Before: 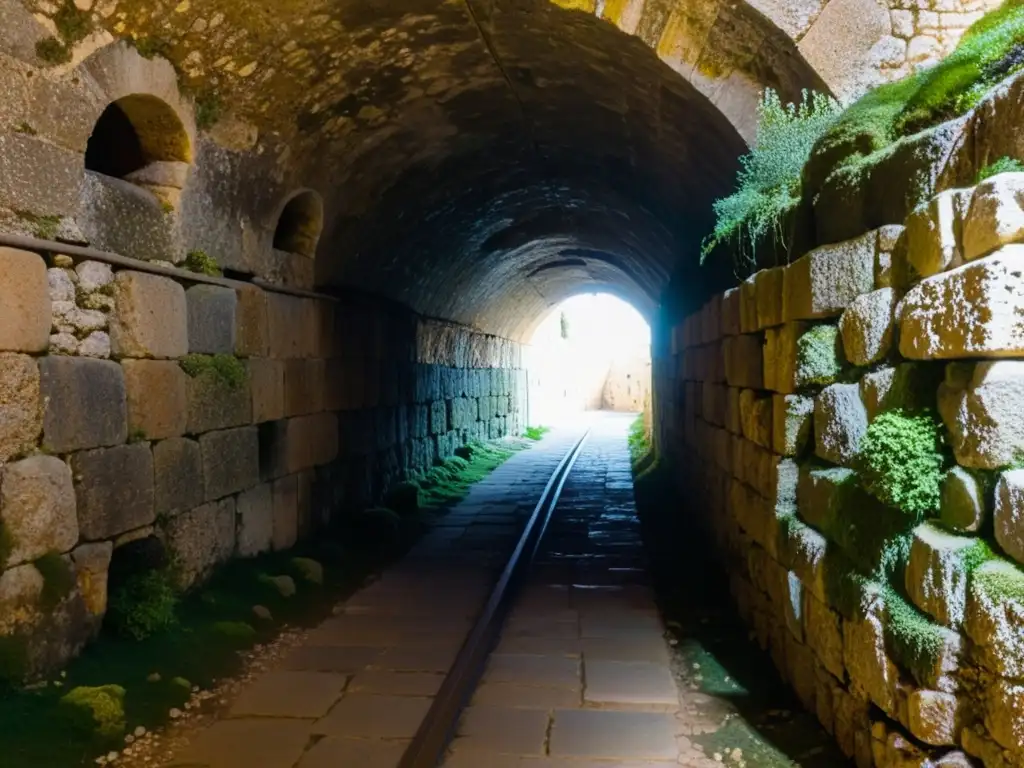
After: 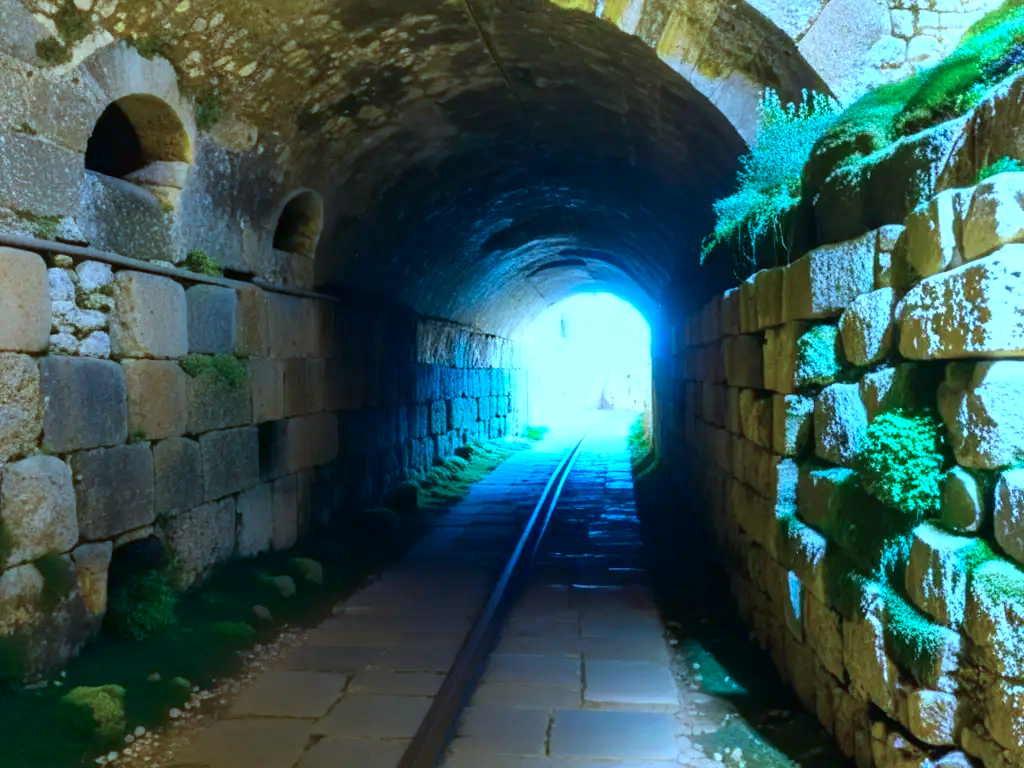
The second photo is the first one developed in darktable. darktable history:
color balance rgb: linear chroma grading › global chroma 14.907%, perceptual saturation grading › global saturation -32.451%, perceptual brilliance grading › global brilliance 12.617%, global vibrance 33.828%
color calibration: illuminant custom, x 0.433, y 0.394, temperature 3051.85 K
